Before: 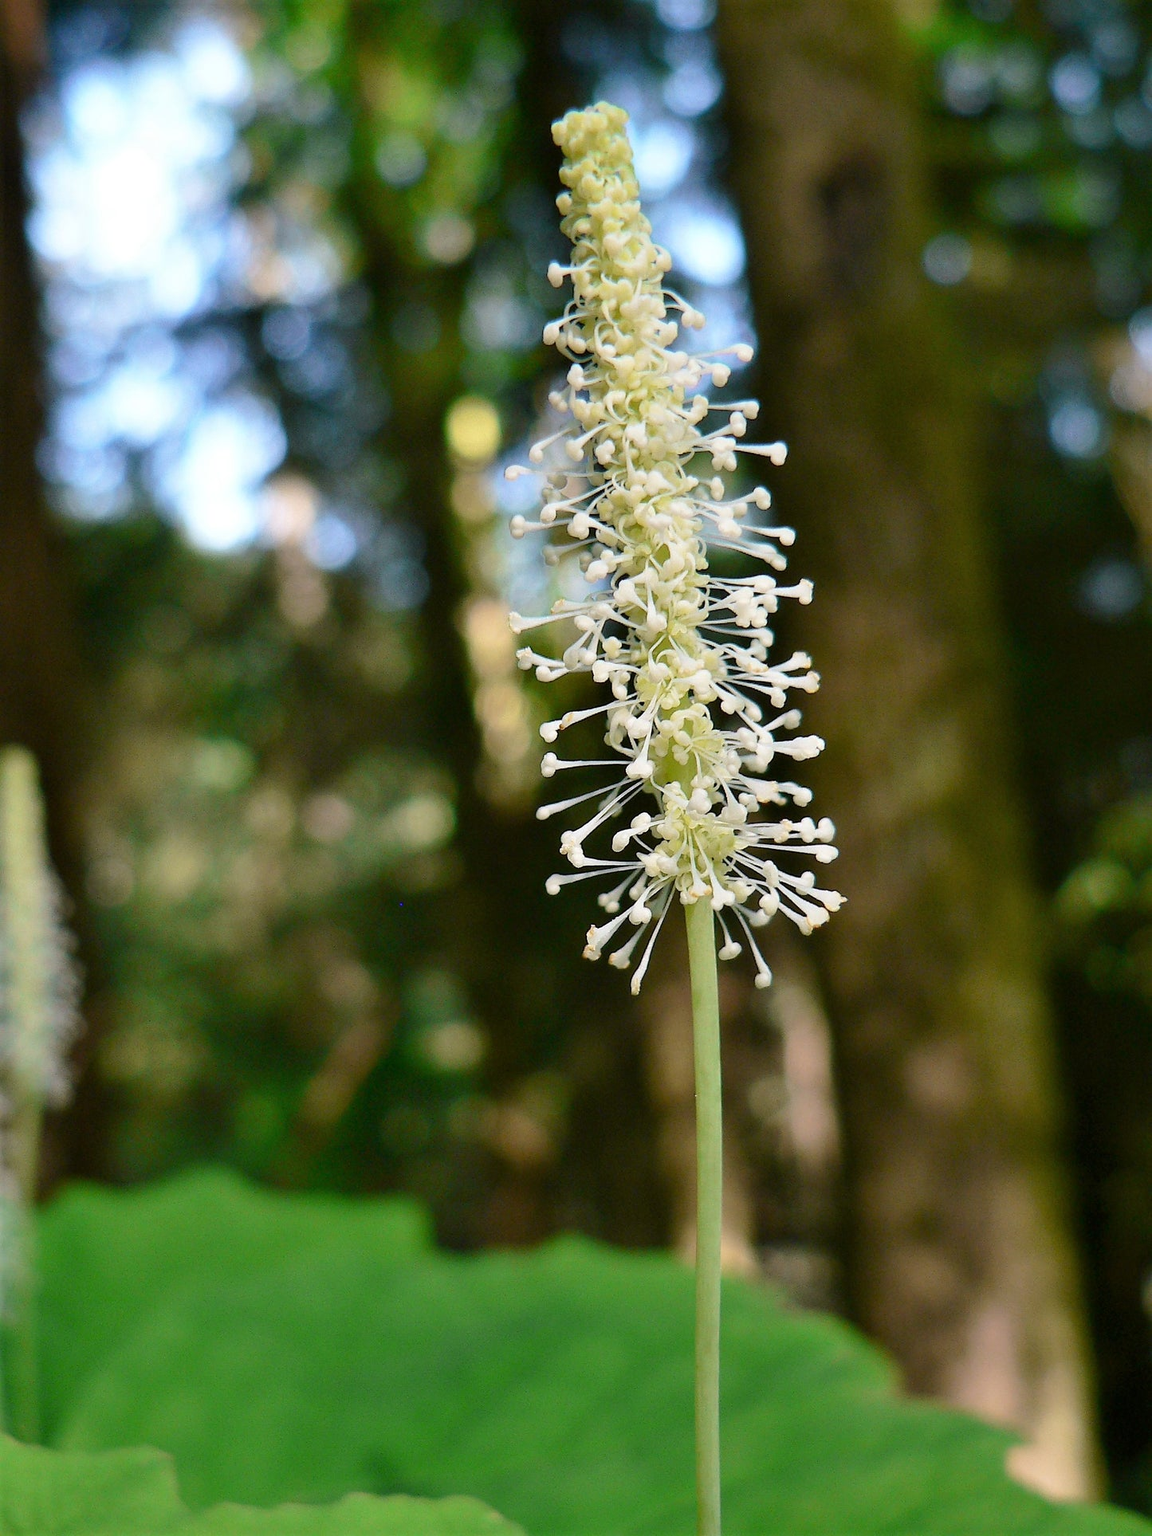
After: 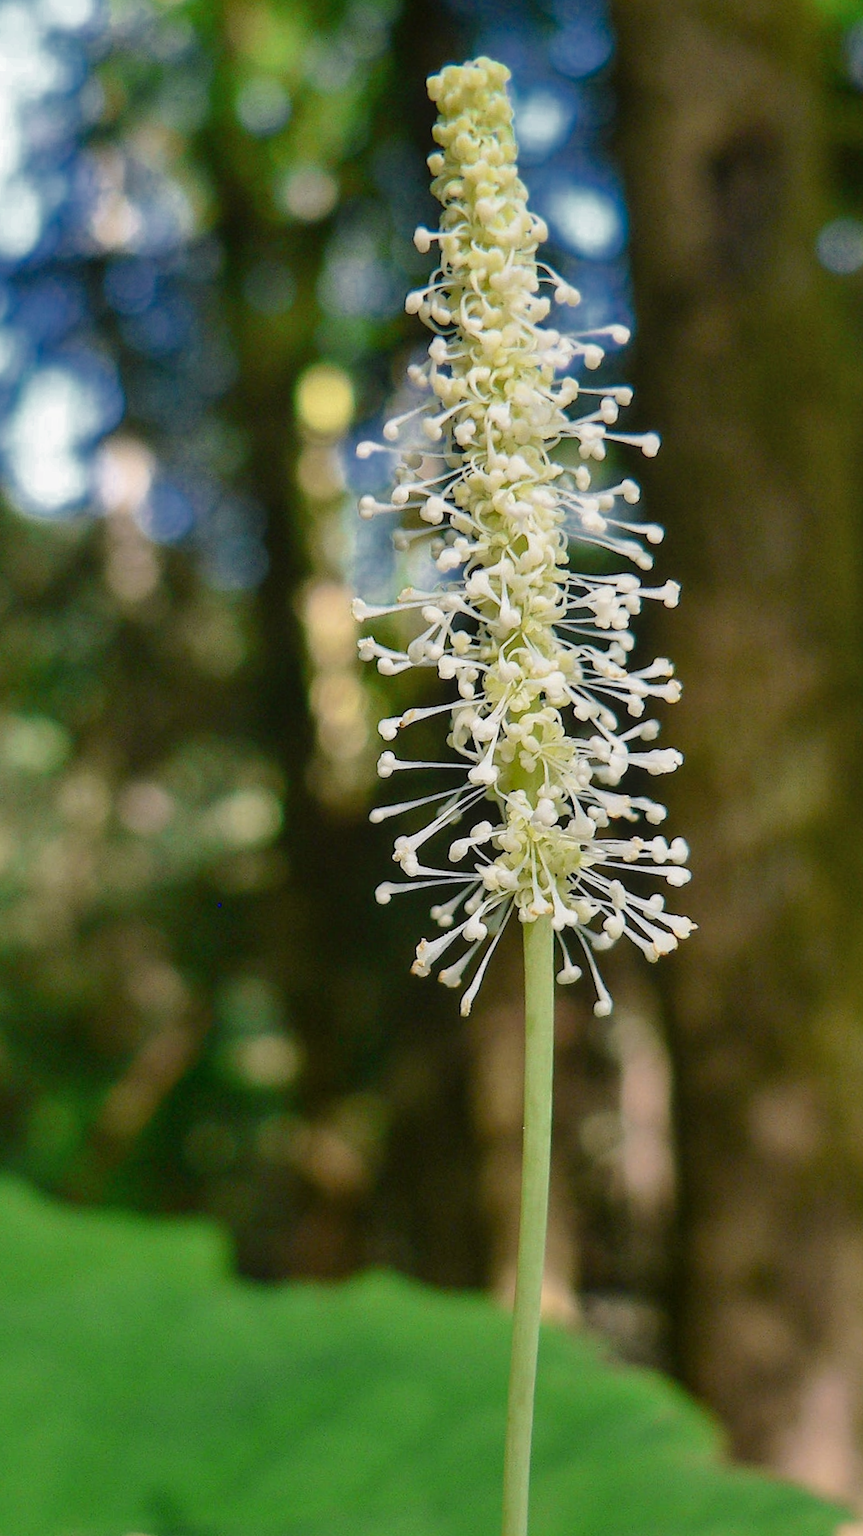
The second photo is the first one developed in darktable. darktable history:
local contrast: detail 110%
color zones: curves: ch0 [(0, 0.497) (0.143, 0.5) (0.286, 0.5) (0.429, 0.483) (0.571, 0.116) (0.714, -0.006) (0.857, 0.28) (1, 0.497)]
crop and rotate: angle -3.19°, left 14.082%, top 0.025%, right 11.016%, bottom 0.075%
